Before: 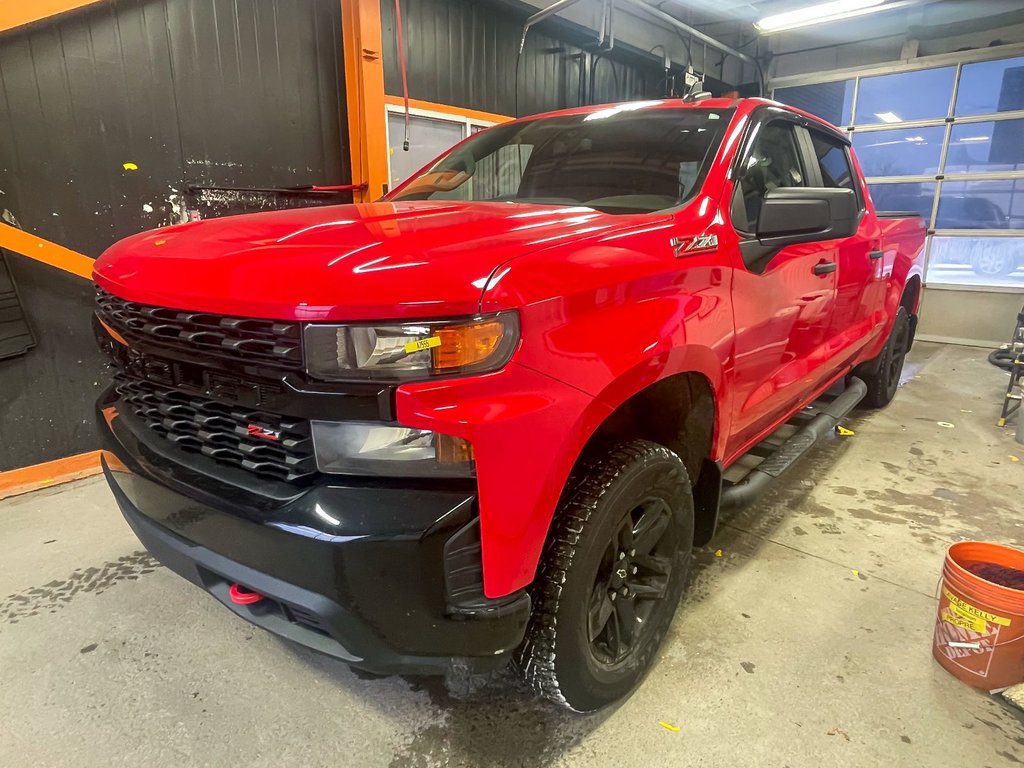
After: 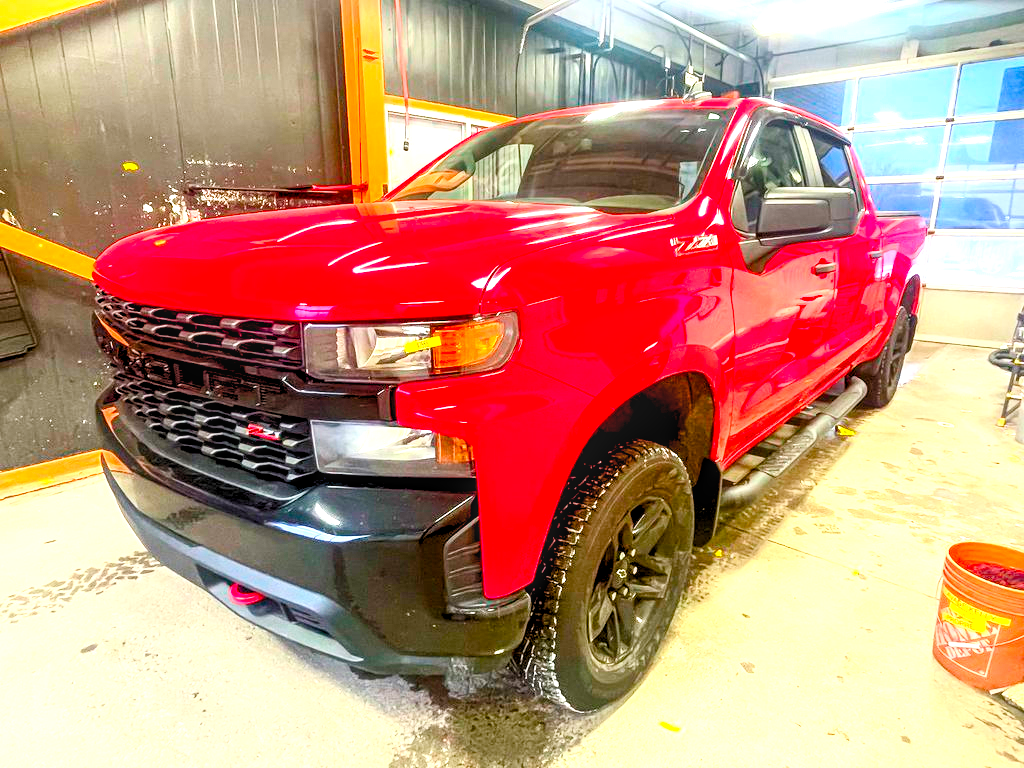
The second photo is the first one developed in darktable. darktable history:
levels: levels [0.073, 0.497, 0.972]
exposure: black level correction 0, exposure 1.173 EV, compensate exposure bias true, compensate highlight preservation false
color balance rgb: perceptual saturation grading › global saturation 20%, perceptual saturation grading › highlights -25%, perceptual saturation grading › shadows 50%
local contrast: detail 130%
contrast brightness saturation: contrast 0.2, brightness 0.16, saturation 0.22
